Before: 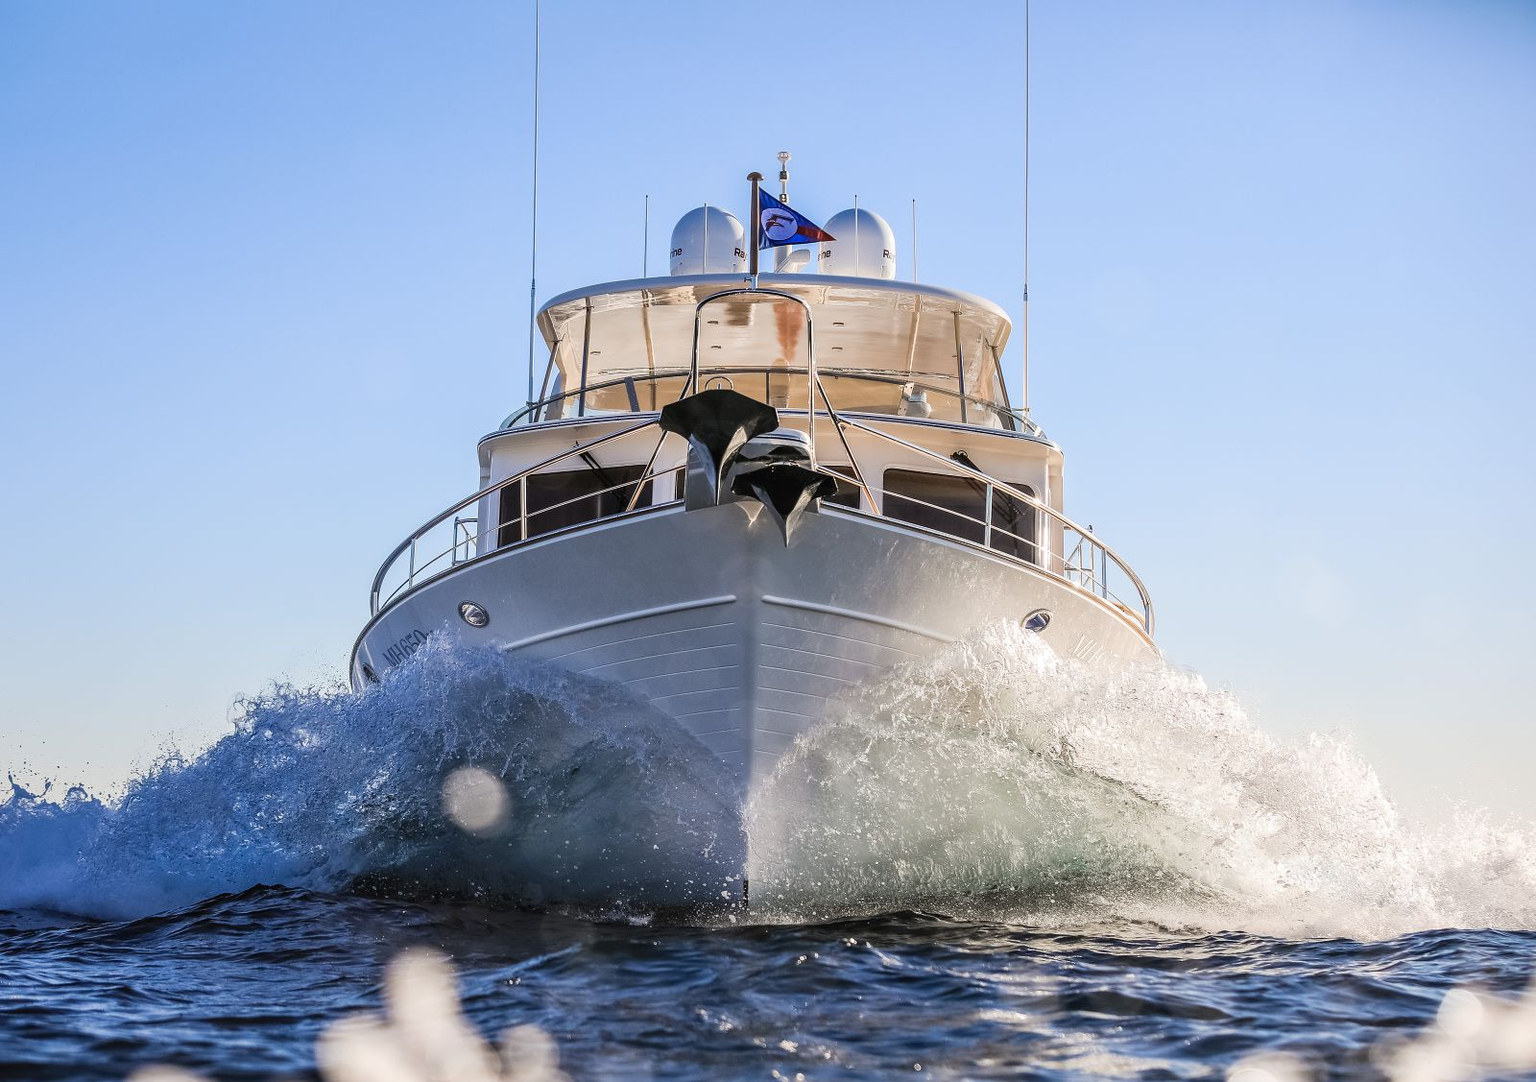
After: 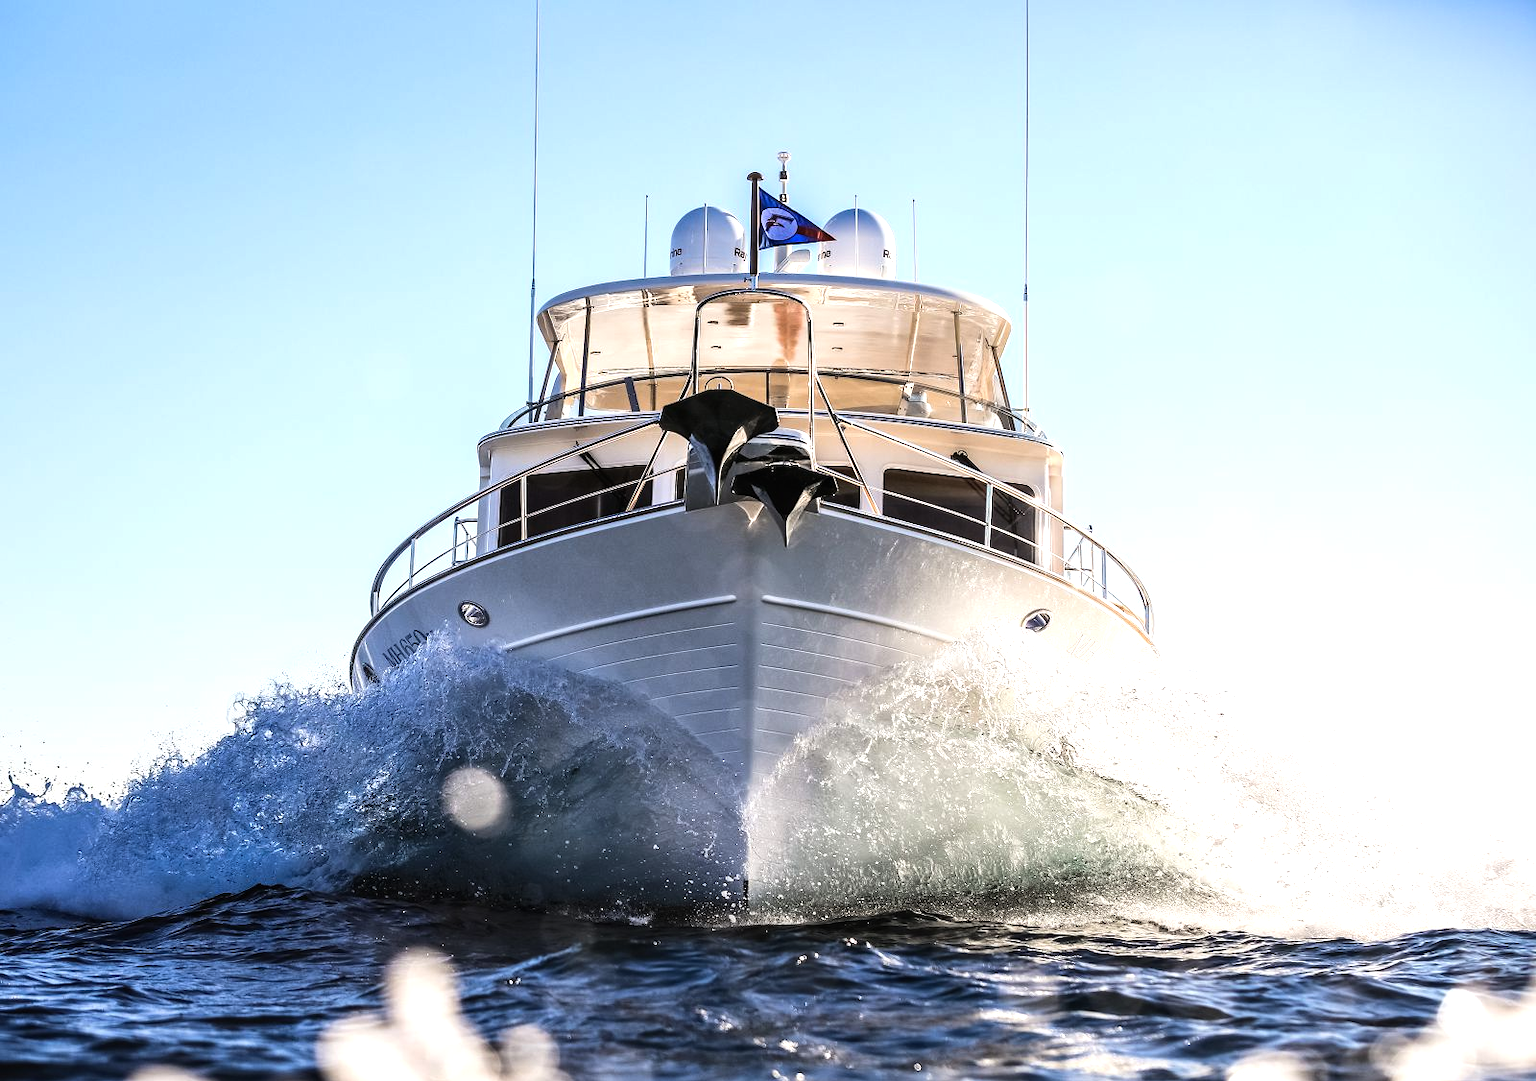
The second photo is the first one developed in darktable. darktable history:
tone equalizer: -8 EV -0.75 EV, -7 EV -0.698 EV, -6 EV -0.576 EV, -5 EV -0.403 EV, -3 EV 0.392 EV, -2 EV 0.6 EV, -1 EV 0.694 EV, +0 EV 0.721 EV, edges refinement/feathering 500, mask exposure compensation -1.57 EV, preserve details no
